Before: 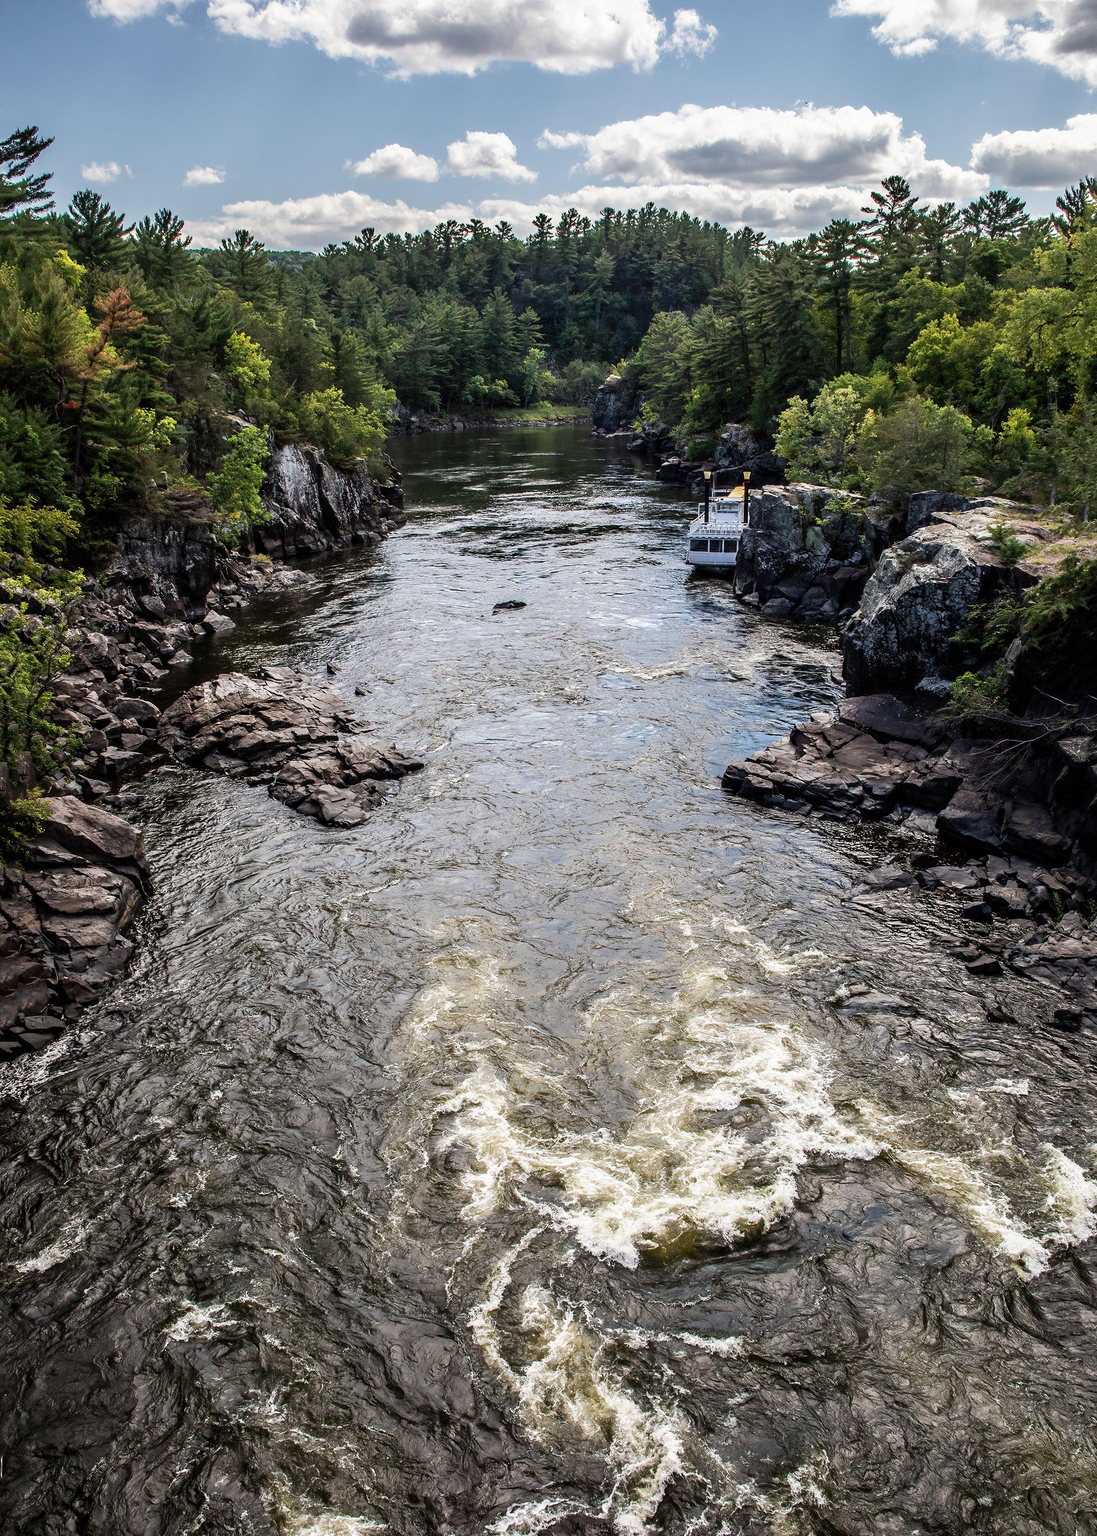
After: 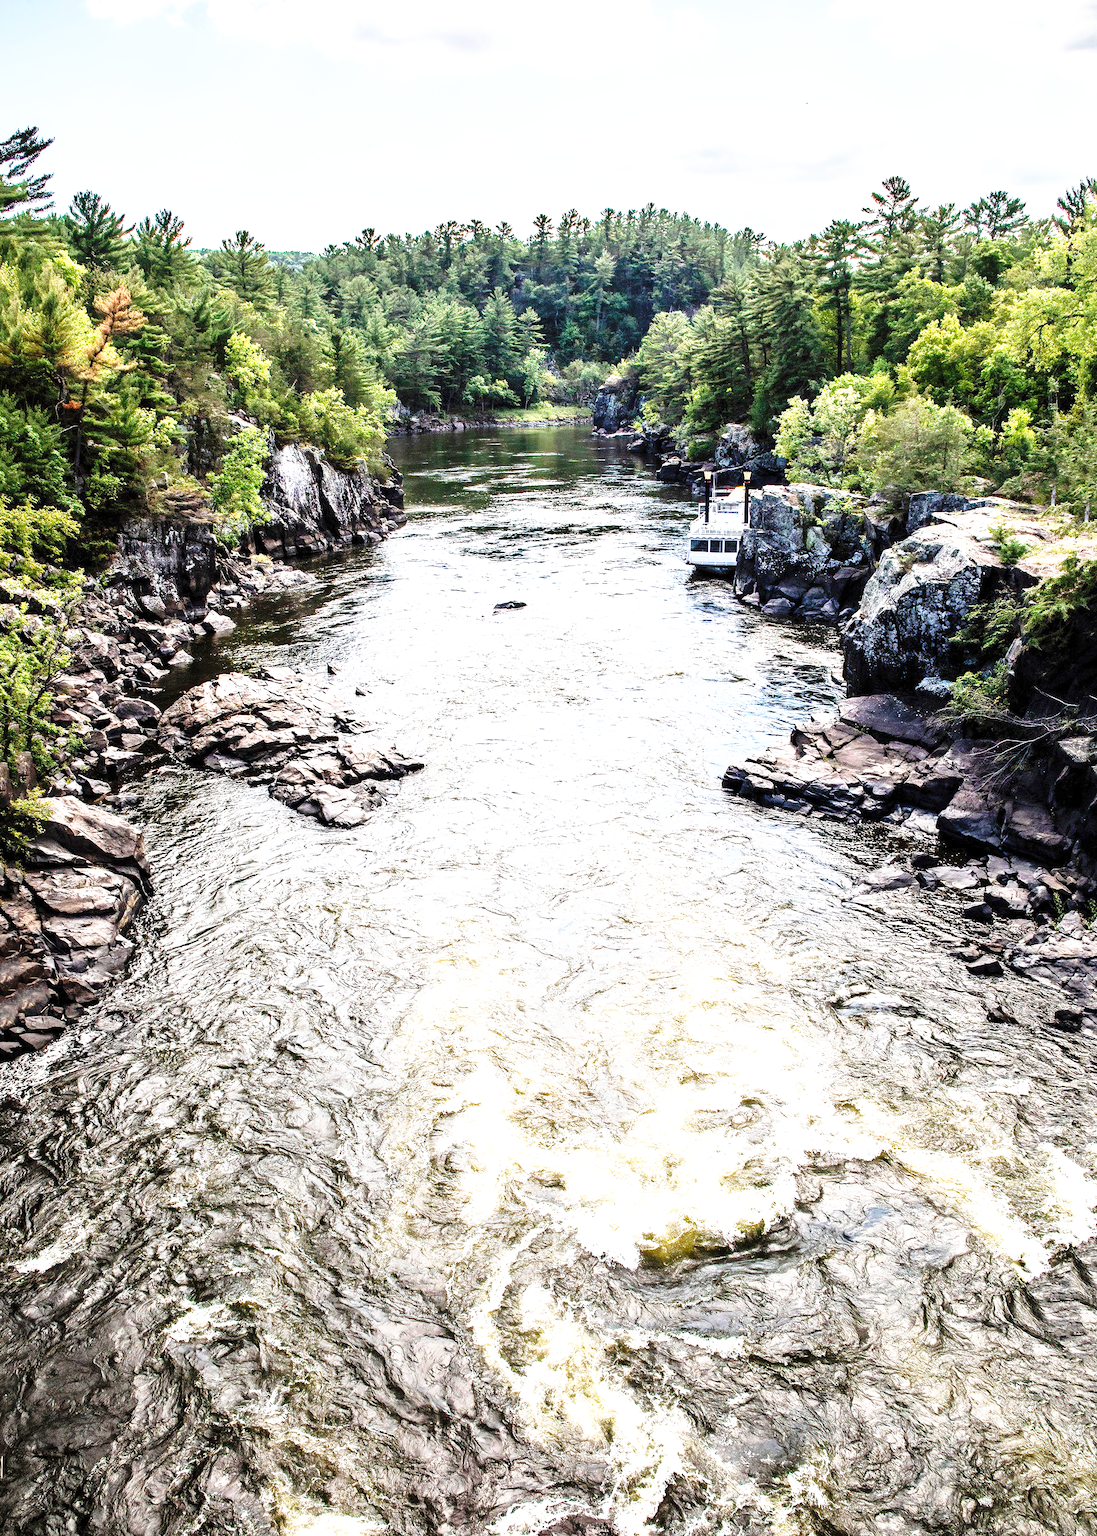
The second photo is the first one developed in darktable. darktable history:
base curve: curves: ch0 [(0, 0) (0.026, 0.03) (0.109, 0.232) (0.351, 0.748) (0.669, 0.968) (1, 1)], preserve colors none
exposure: exposure 1.223 EV, compensate highlight preservation false
